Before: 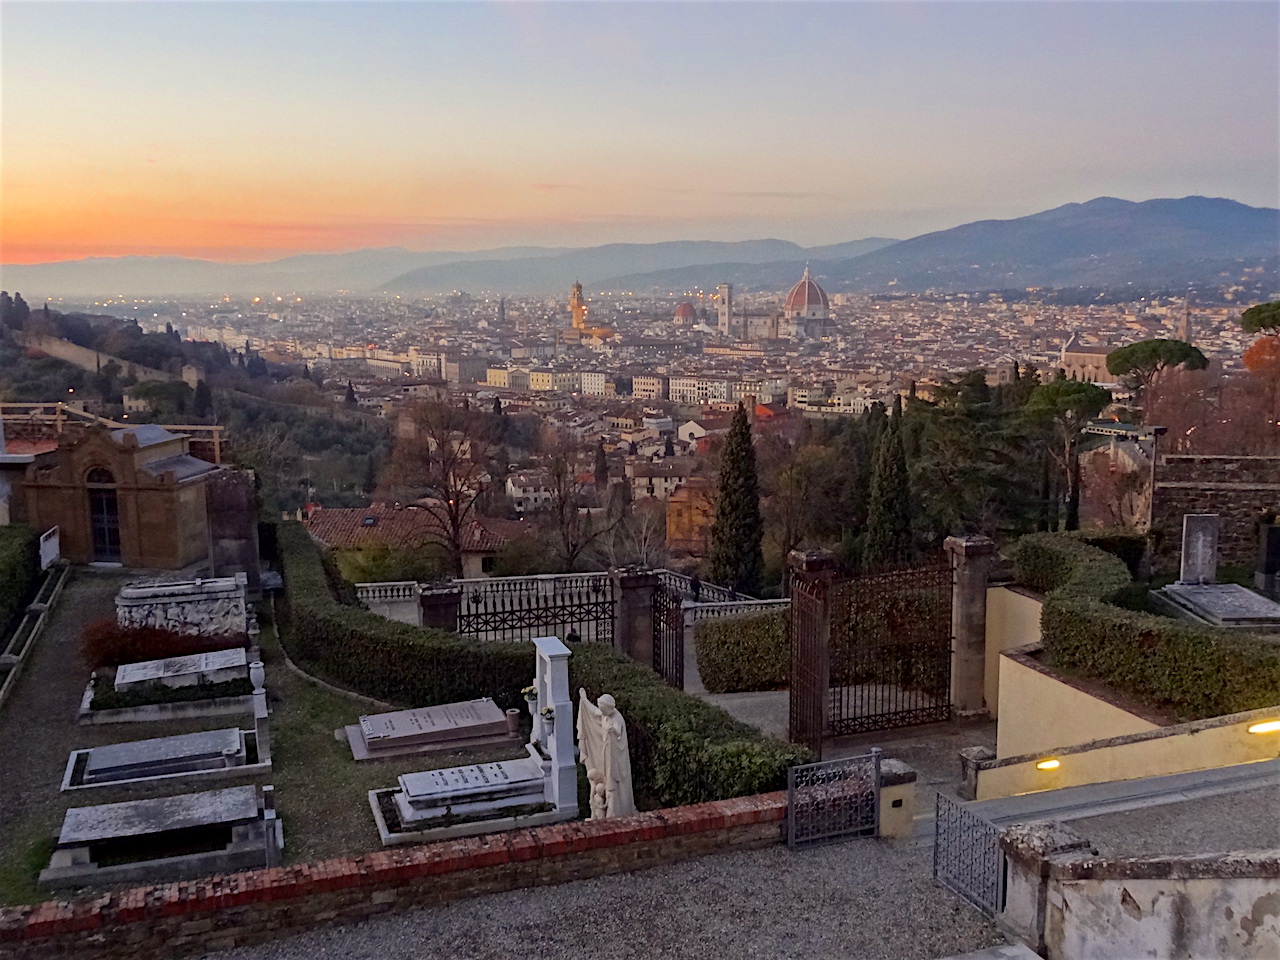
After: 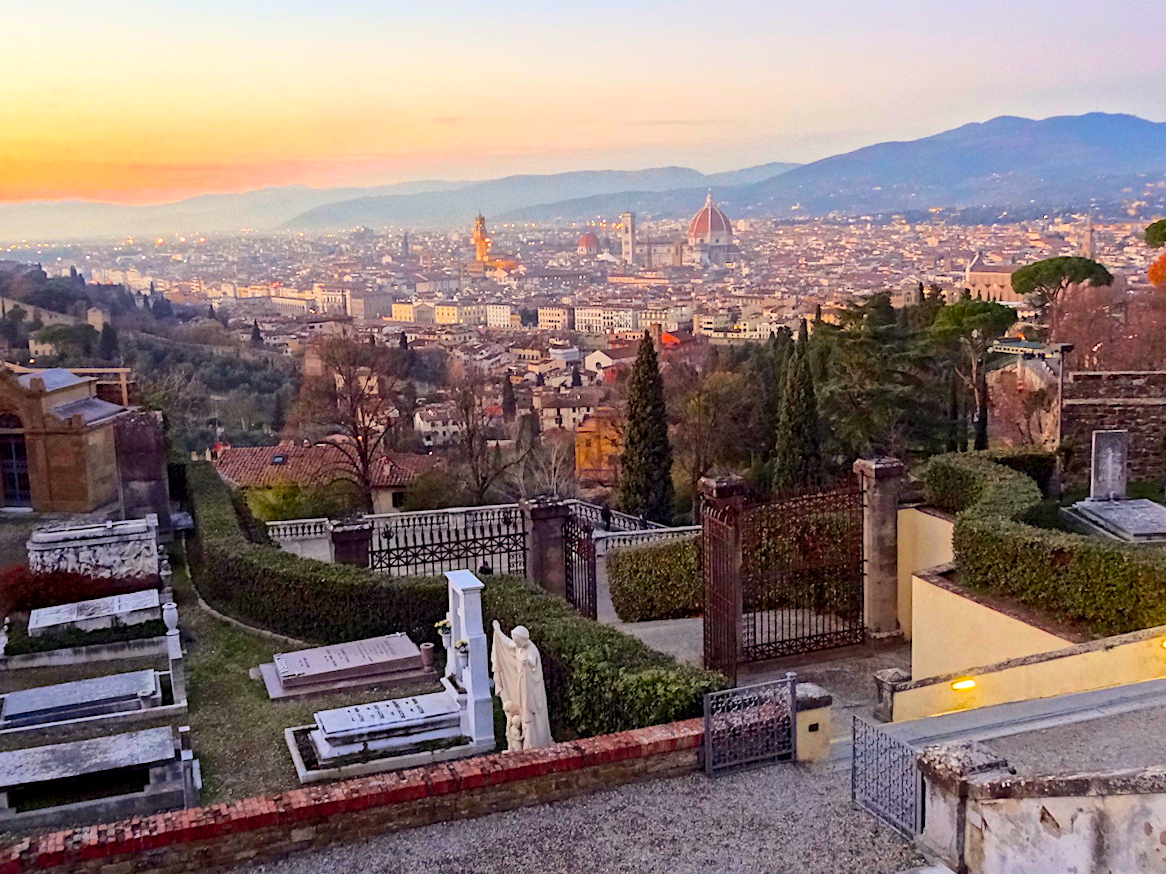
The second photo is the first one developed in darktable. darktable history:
crop and rotate: angle 1.52°, left 5.713%, top 5.703%
exposure: exposure 0.2 EV, compensate highlight preservation false
base curve: curves: ch0 [(0, 0) (0.036, 0.037) (0.121, 0.228) (0.46, 0.76) (0.859, 0.983) (1, 1)]
color balance rgb: perceptual saturation grading › global saturation 9.118%, perceptual saturation grading › highlights -12.856%, perceptual saturation grading › mid-tones 14.349%, perceptual saturation grading › shadows 23.81%, global vibrance 20%
shadows and highlights: on, module defaults
